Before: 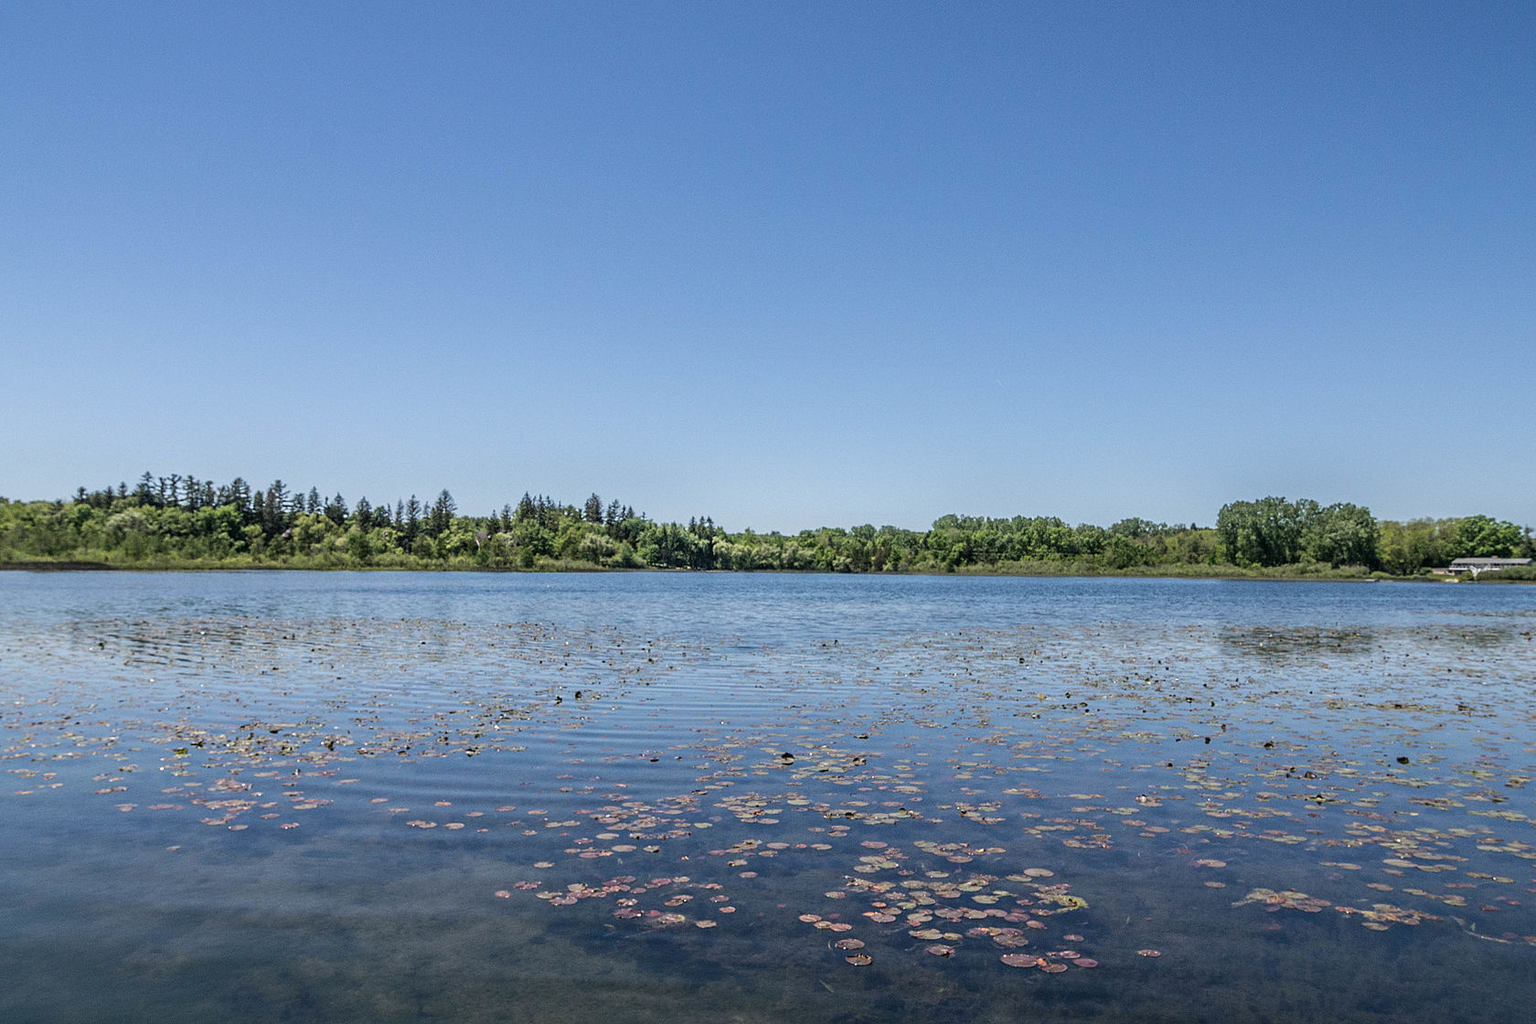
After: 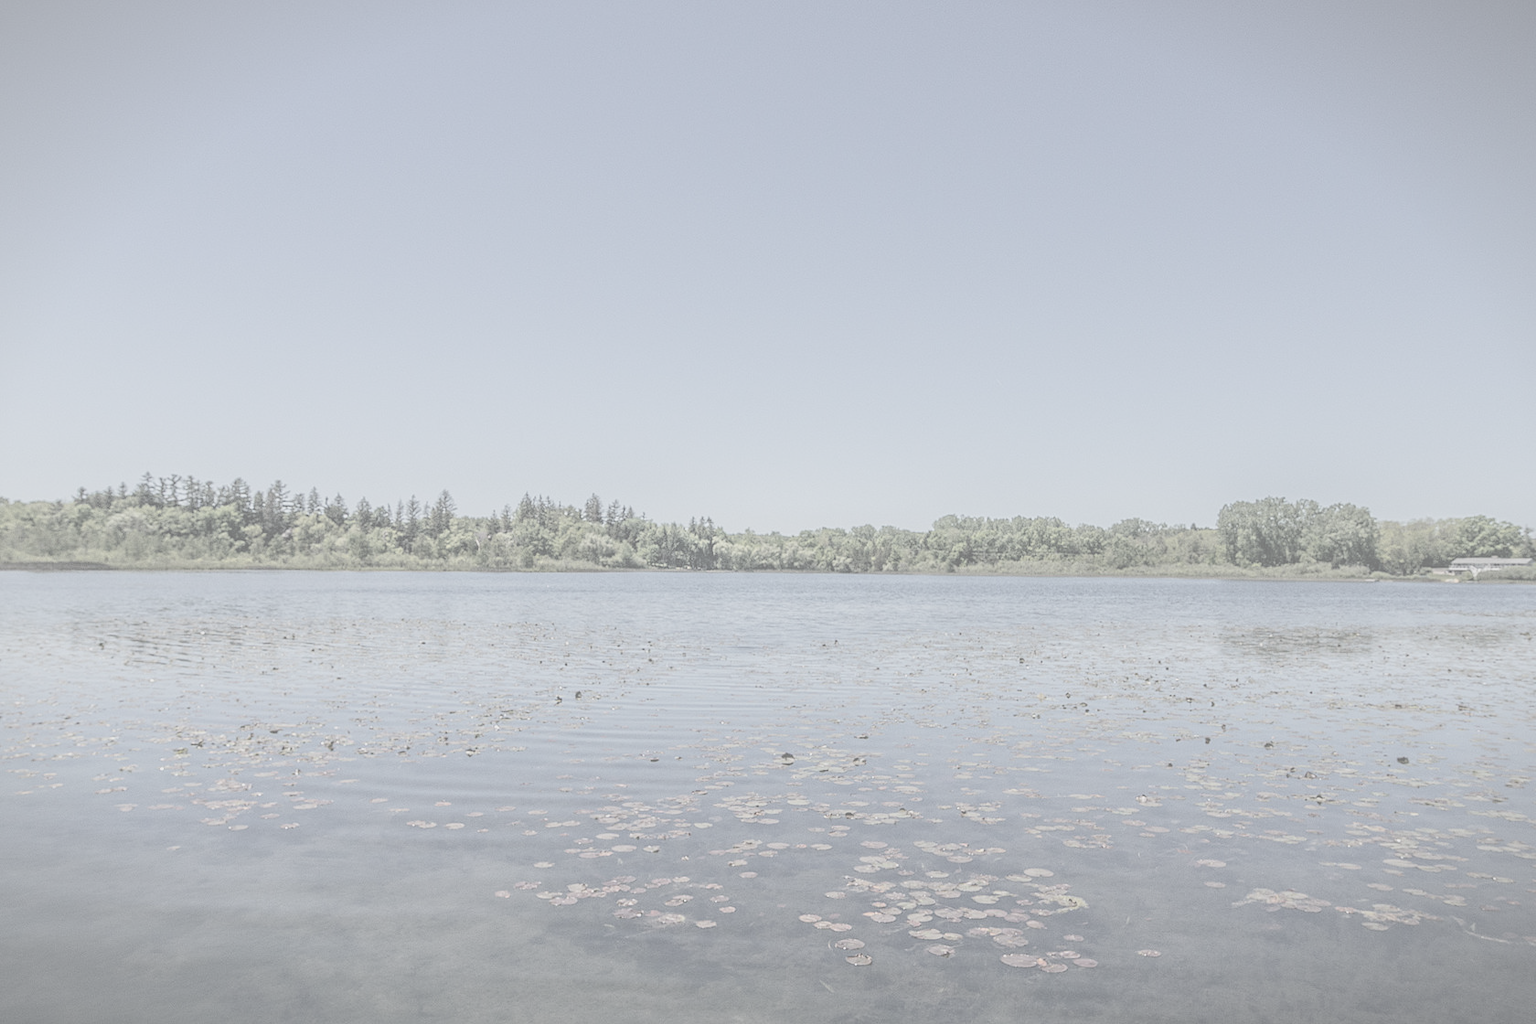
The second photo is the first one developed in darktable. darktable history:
vignetting: fall-off start 99.31%, brightness -0.291, width/height ratio 1.306
contrast brightness saturation: contrast -0.339, brightness 0.767, saturation -0.772
